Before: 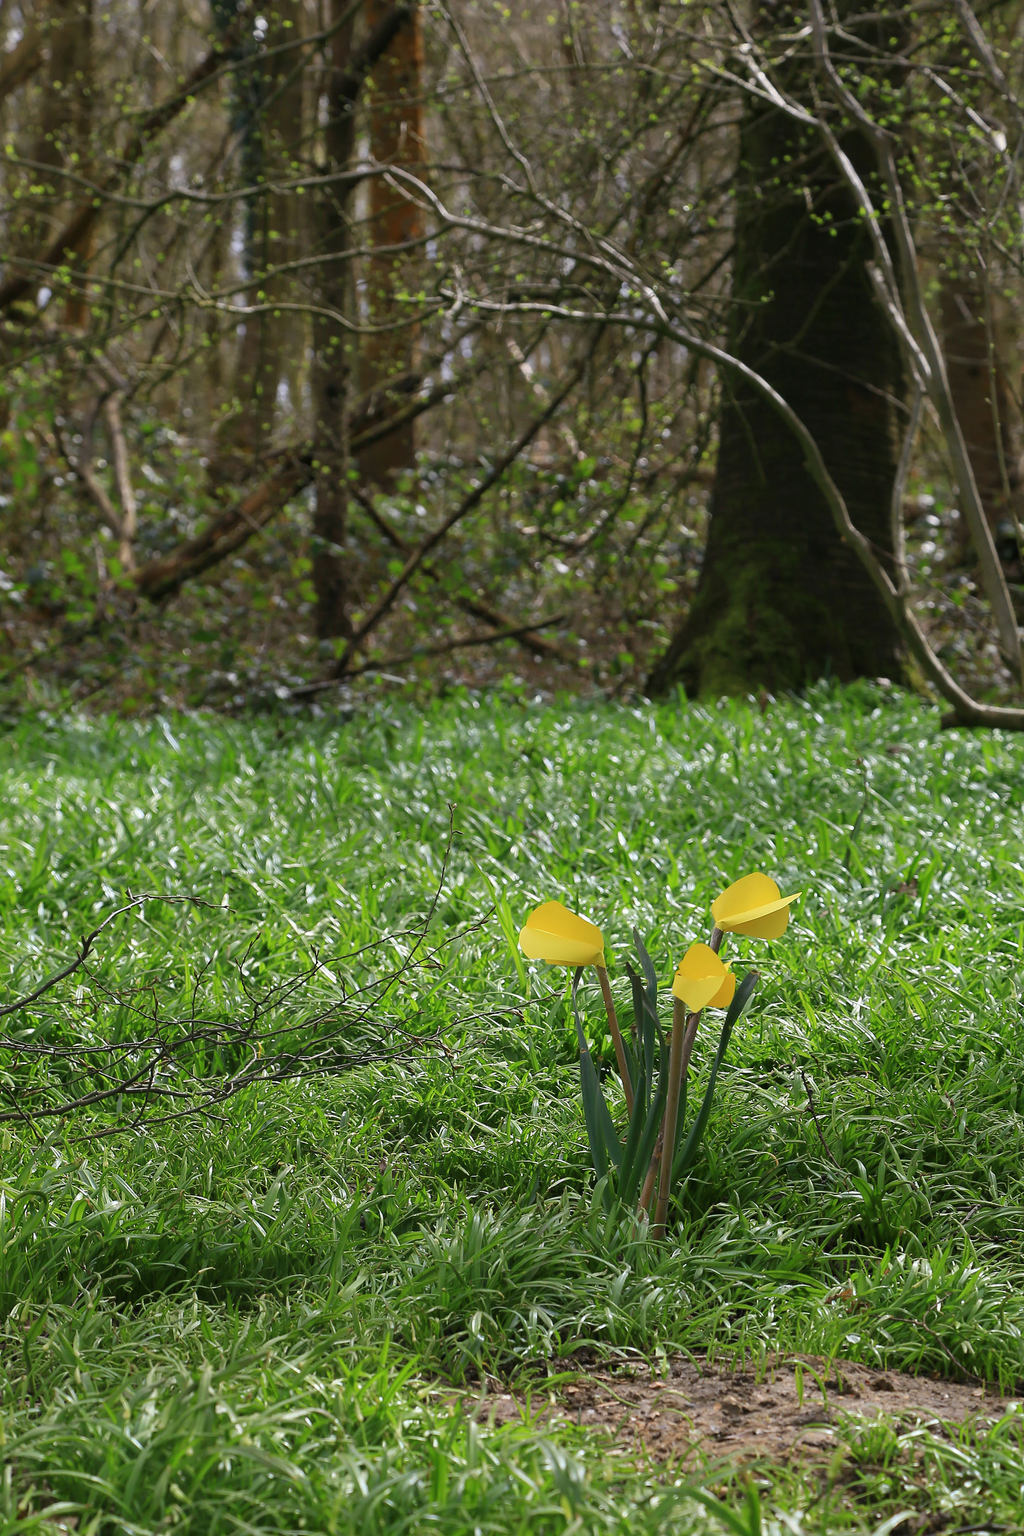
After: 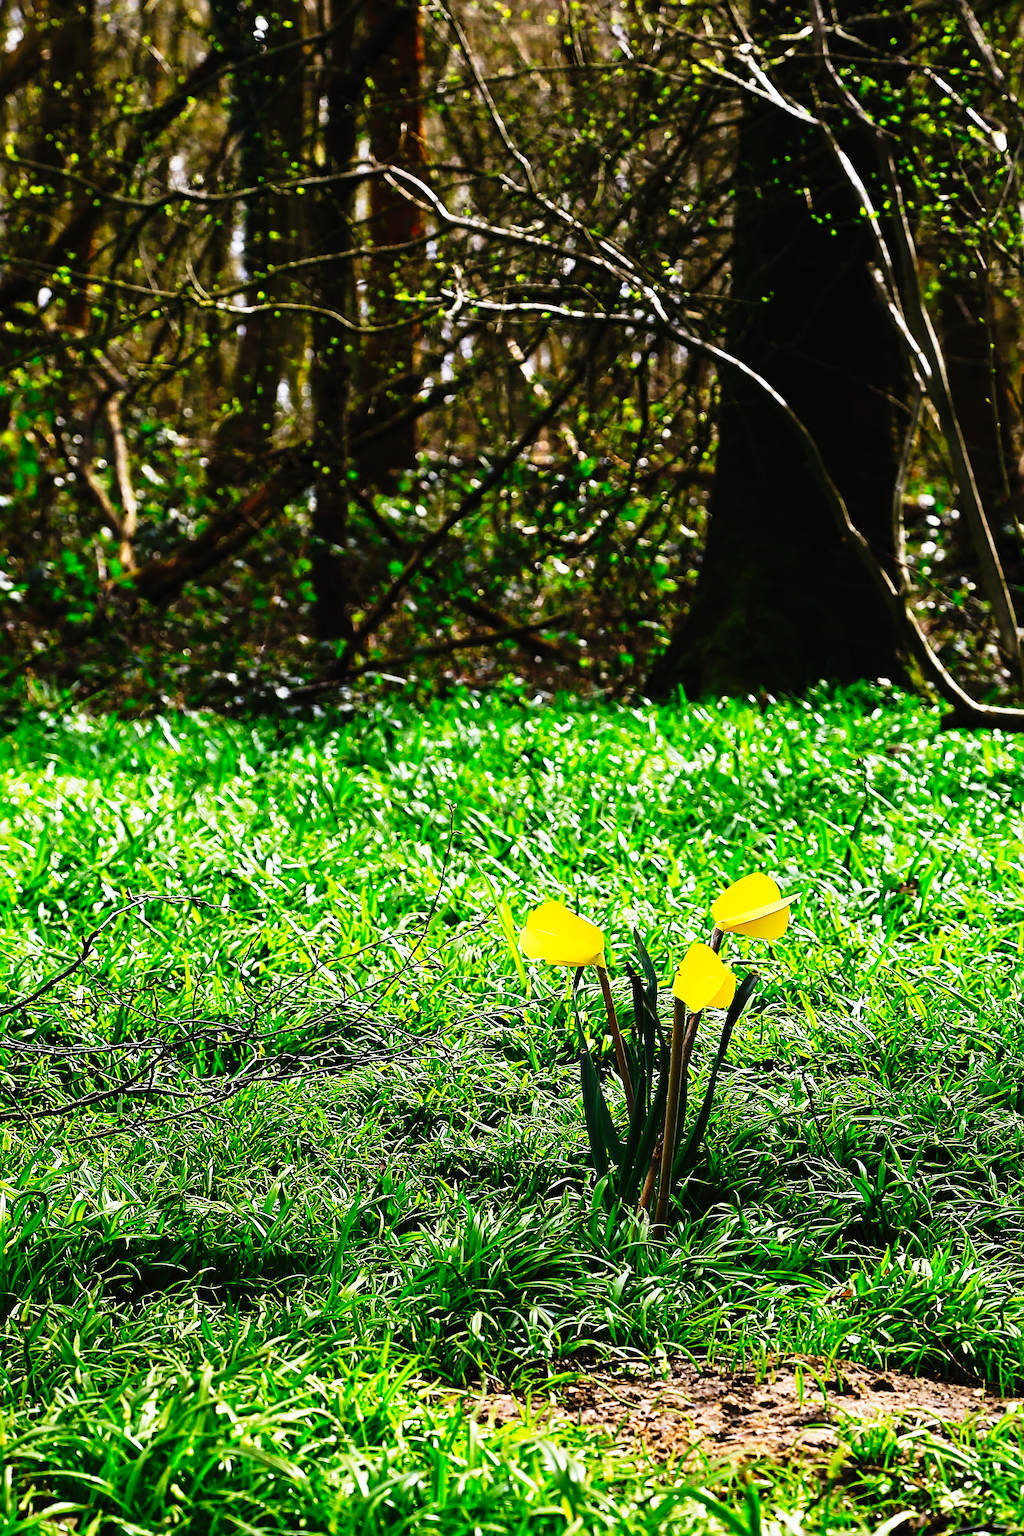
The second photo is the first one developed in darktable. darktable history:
exposure: exposure 0.127 EV, compensate highlight preservation false
sharpen: radius 4
tone curve: curves: ch0 [(0, 0) (0.003, 0.01) (0.011, 0.01) (0.025, 0.011) (0.044, 0.014) (0.069, 0.018) (0.1, 0.022) (0.136, 0.026) (0.177, 0.035) (0.224, 0.051) (0.277, 0.085) (0.335, 0.158) (0.399, 0.299) (0.468, 0.457) (0.543, 0.634) (0.623, 0.801) (0.709, 0.904) (0.801, 0.963) (0.898, 0.986) (1, 1)], preserve colors none
contrast brightness saturation: contrast 0.1, brightness 0.03, saturation 0.09
